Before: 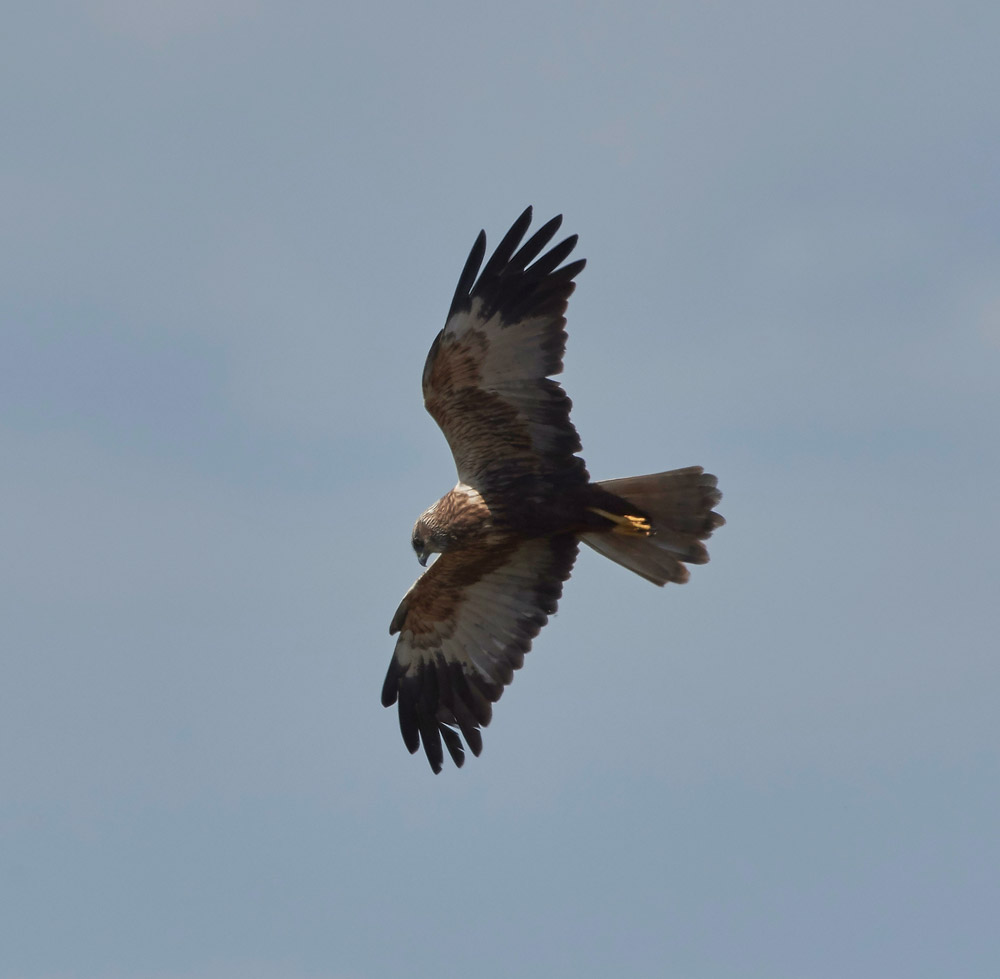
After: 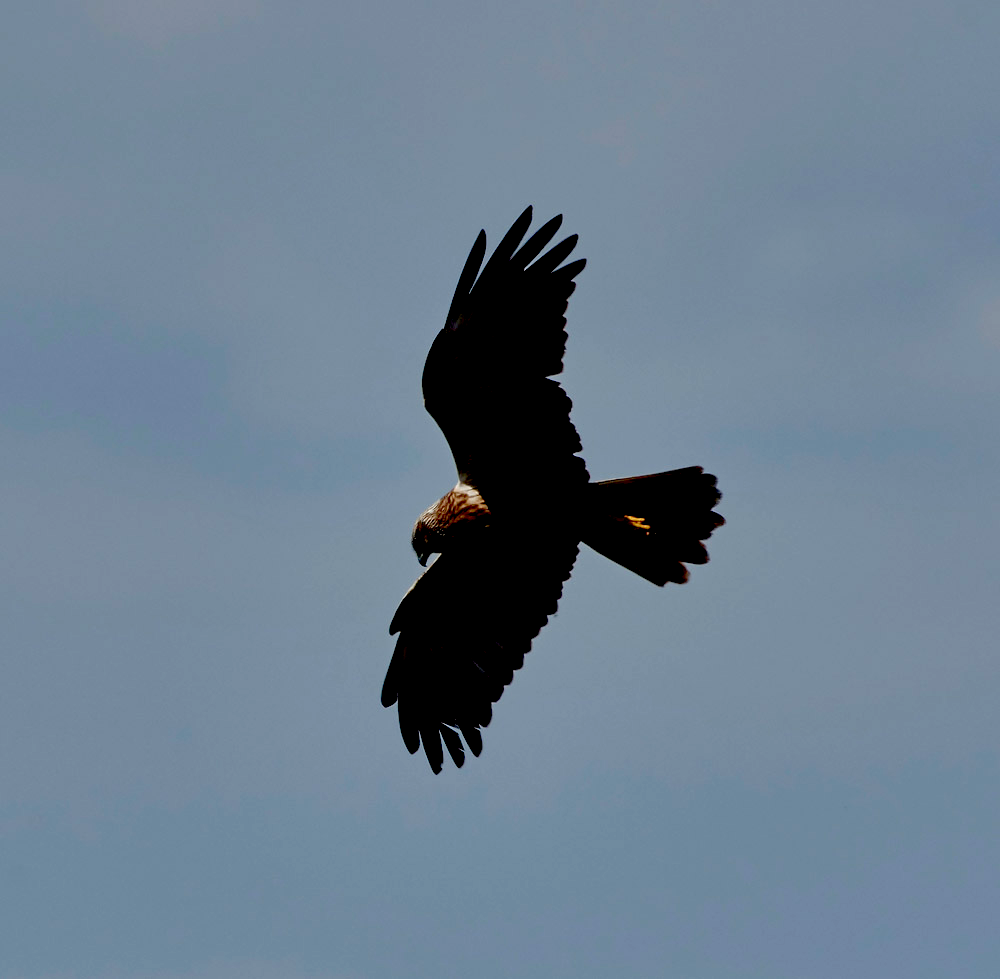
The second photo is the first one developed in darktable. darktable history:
exposure: black level correction 0.098, exposure -0.09 EV, compensate highlight preservation false
